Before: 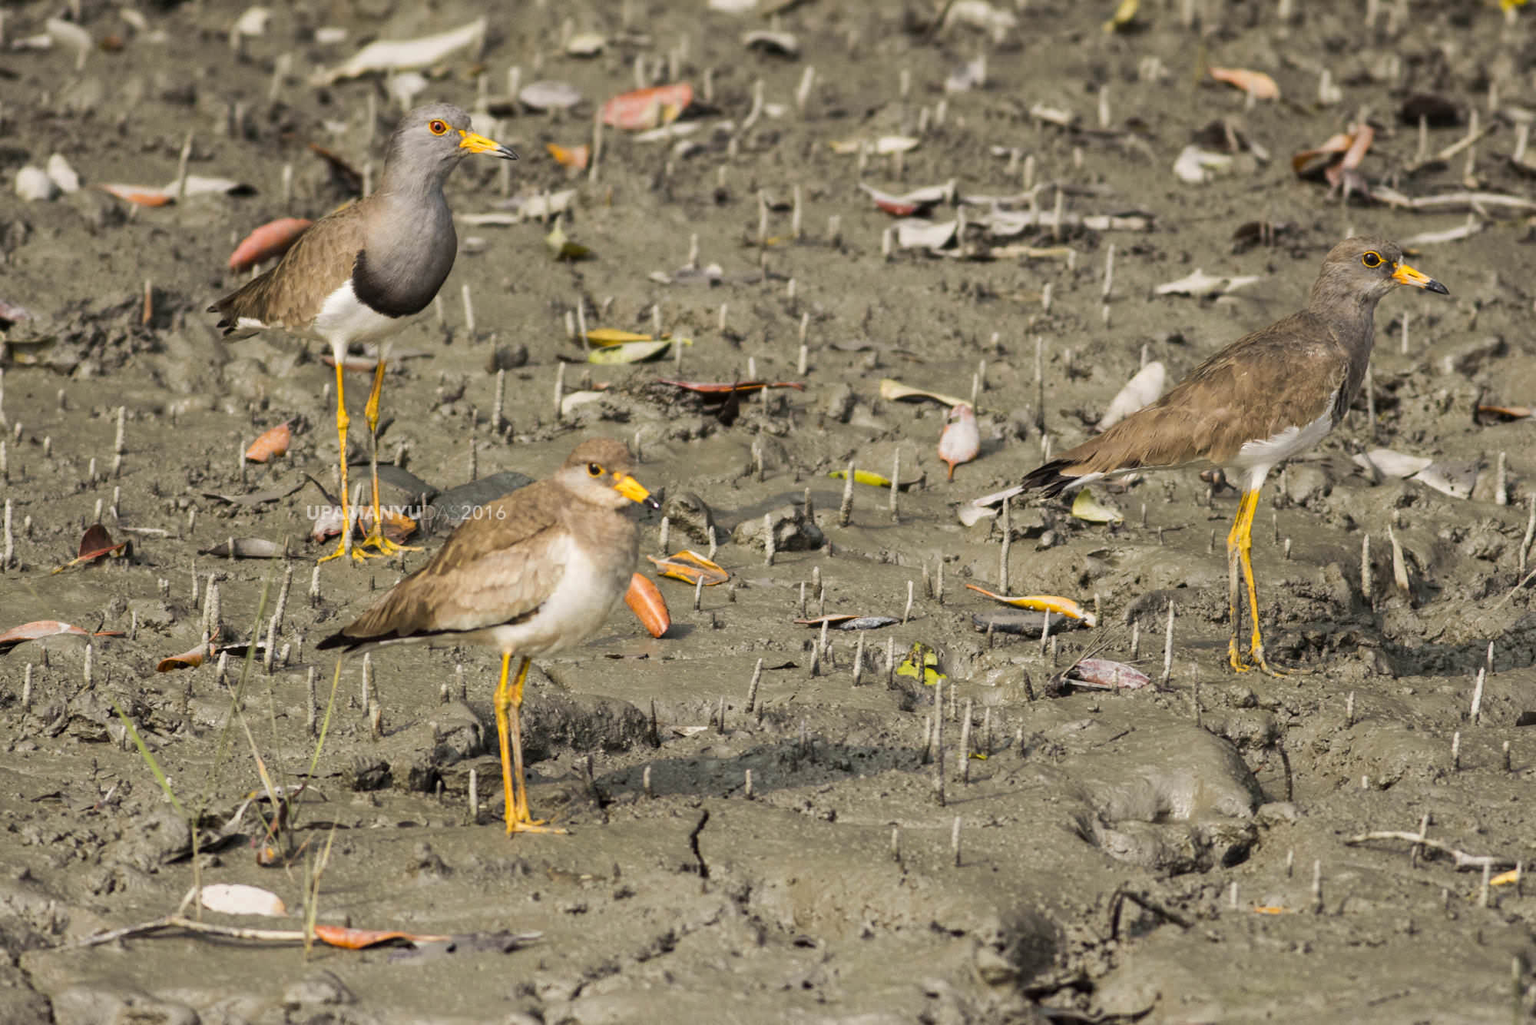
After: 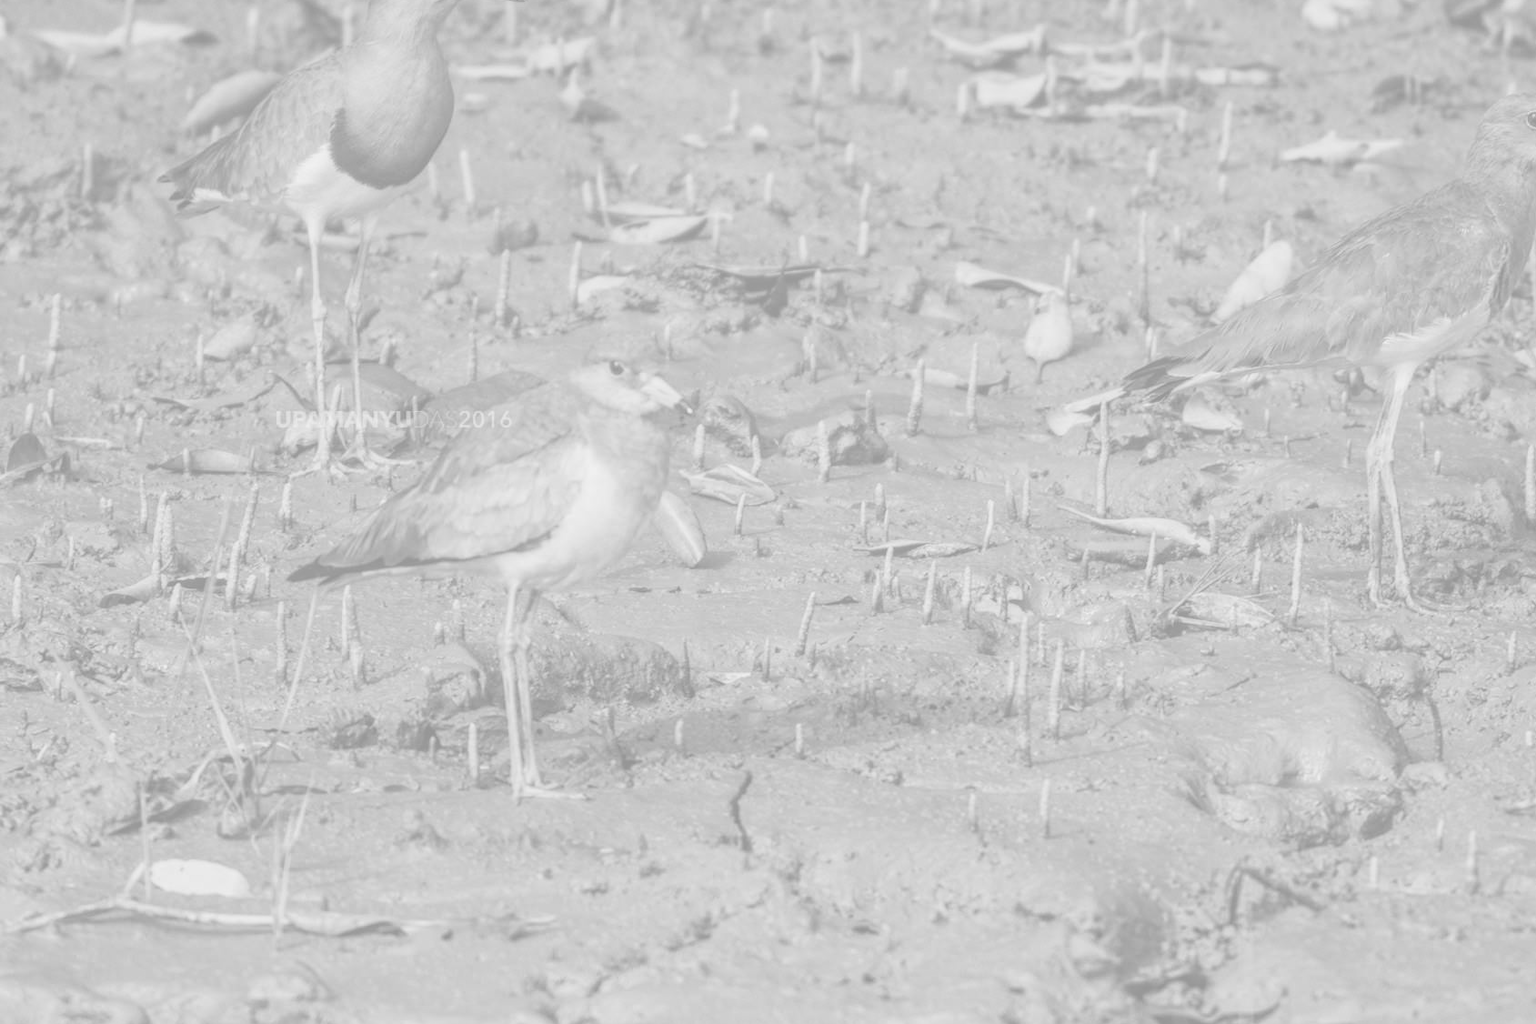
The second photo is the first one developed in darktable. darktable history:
local contrast: highlights 40%, shadows 60%, detail 136%, midtone range 0.514
crop and rotate: left 4.842%, top 15.51%, right 10.668%
colorize: hue 331.2°, saturation 75%, source mix 30.28%, lightness 70.52%, version 1
monochrome: a -6.99, b 35.61, size 1.4
color correction: saturation 1.32
